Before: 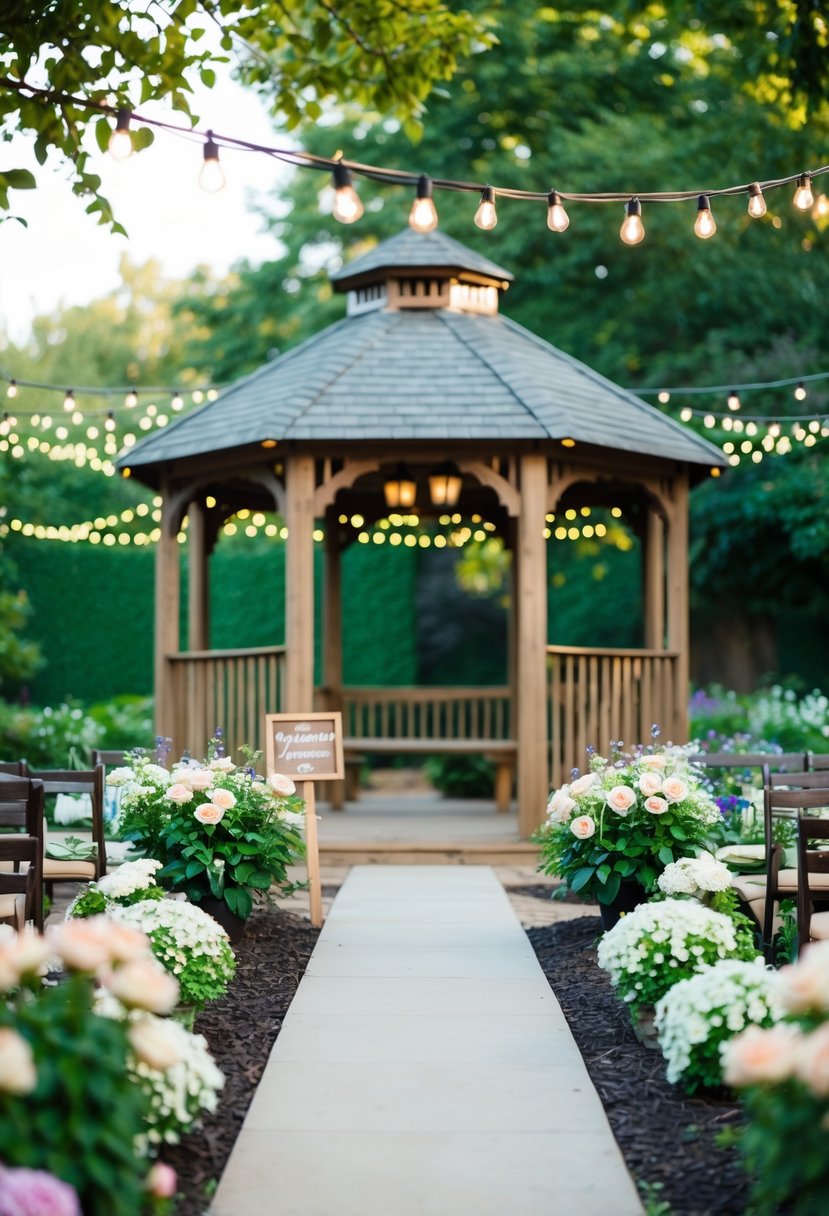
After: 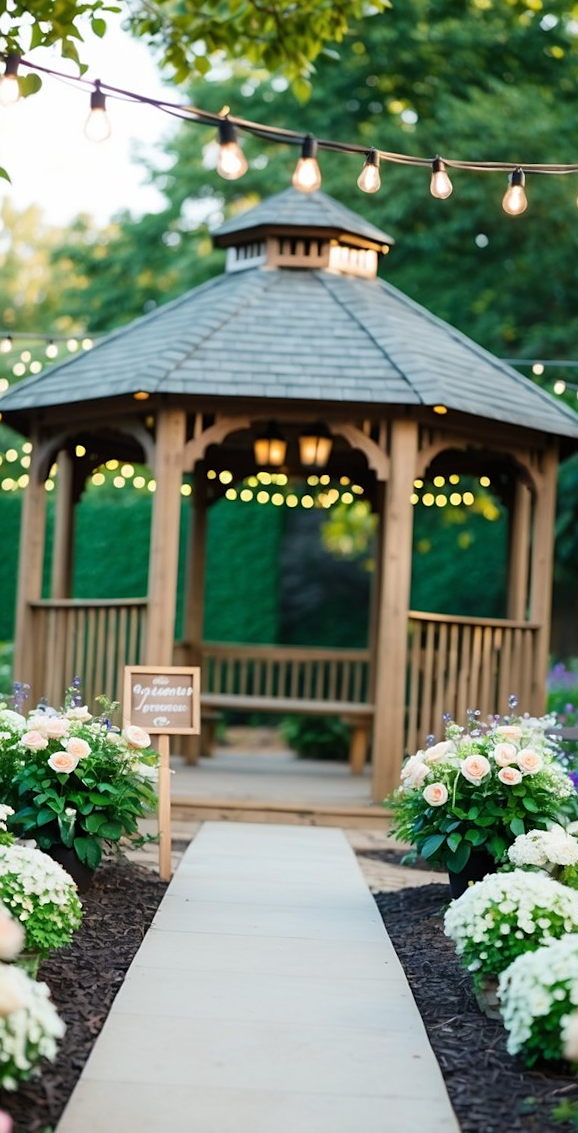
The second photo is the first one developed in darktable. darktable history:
crop and rotate: angle -2.86°, left 14.094%, top 0.03%, right 11.063%, bottom 0.071%
sharpen: amount 0.208
